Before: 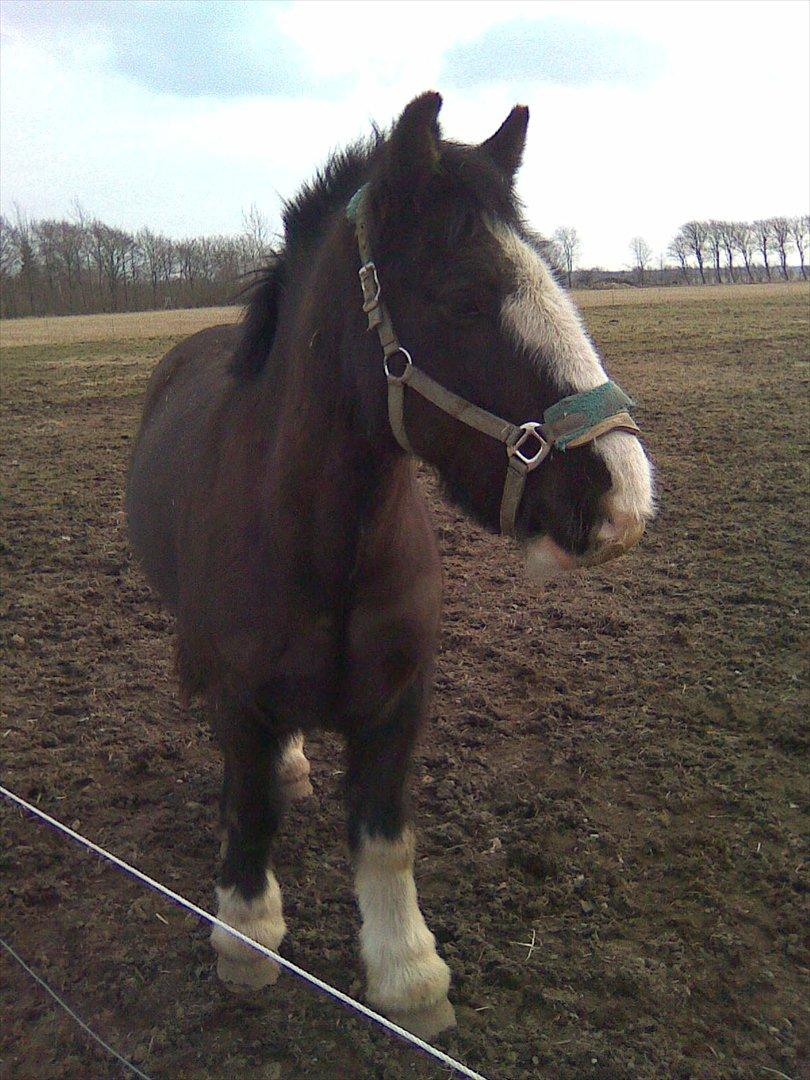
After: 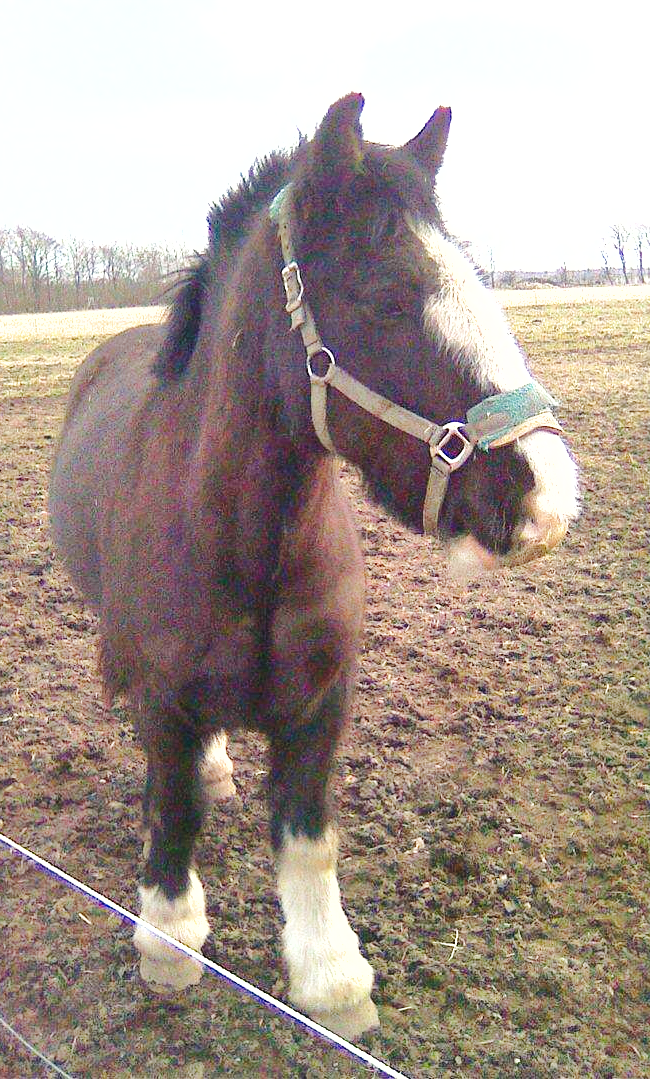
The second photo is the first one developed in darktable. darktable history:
base curve: curves: ch0 [(0, 0) (0.036, 0.025) (0.121, 0.166) (0.206, 0.329) (0.605, 0.79) (1, 1)], preserve colors none
shadows and highlights: on, module defaults
exposure: black level correction 0, exposure 1.903 EV, compensate highlight preservation false
crop and rotate: left 9.605%, right 10.142%
